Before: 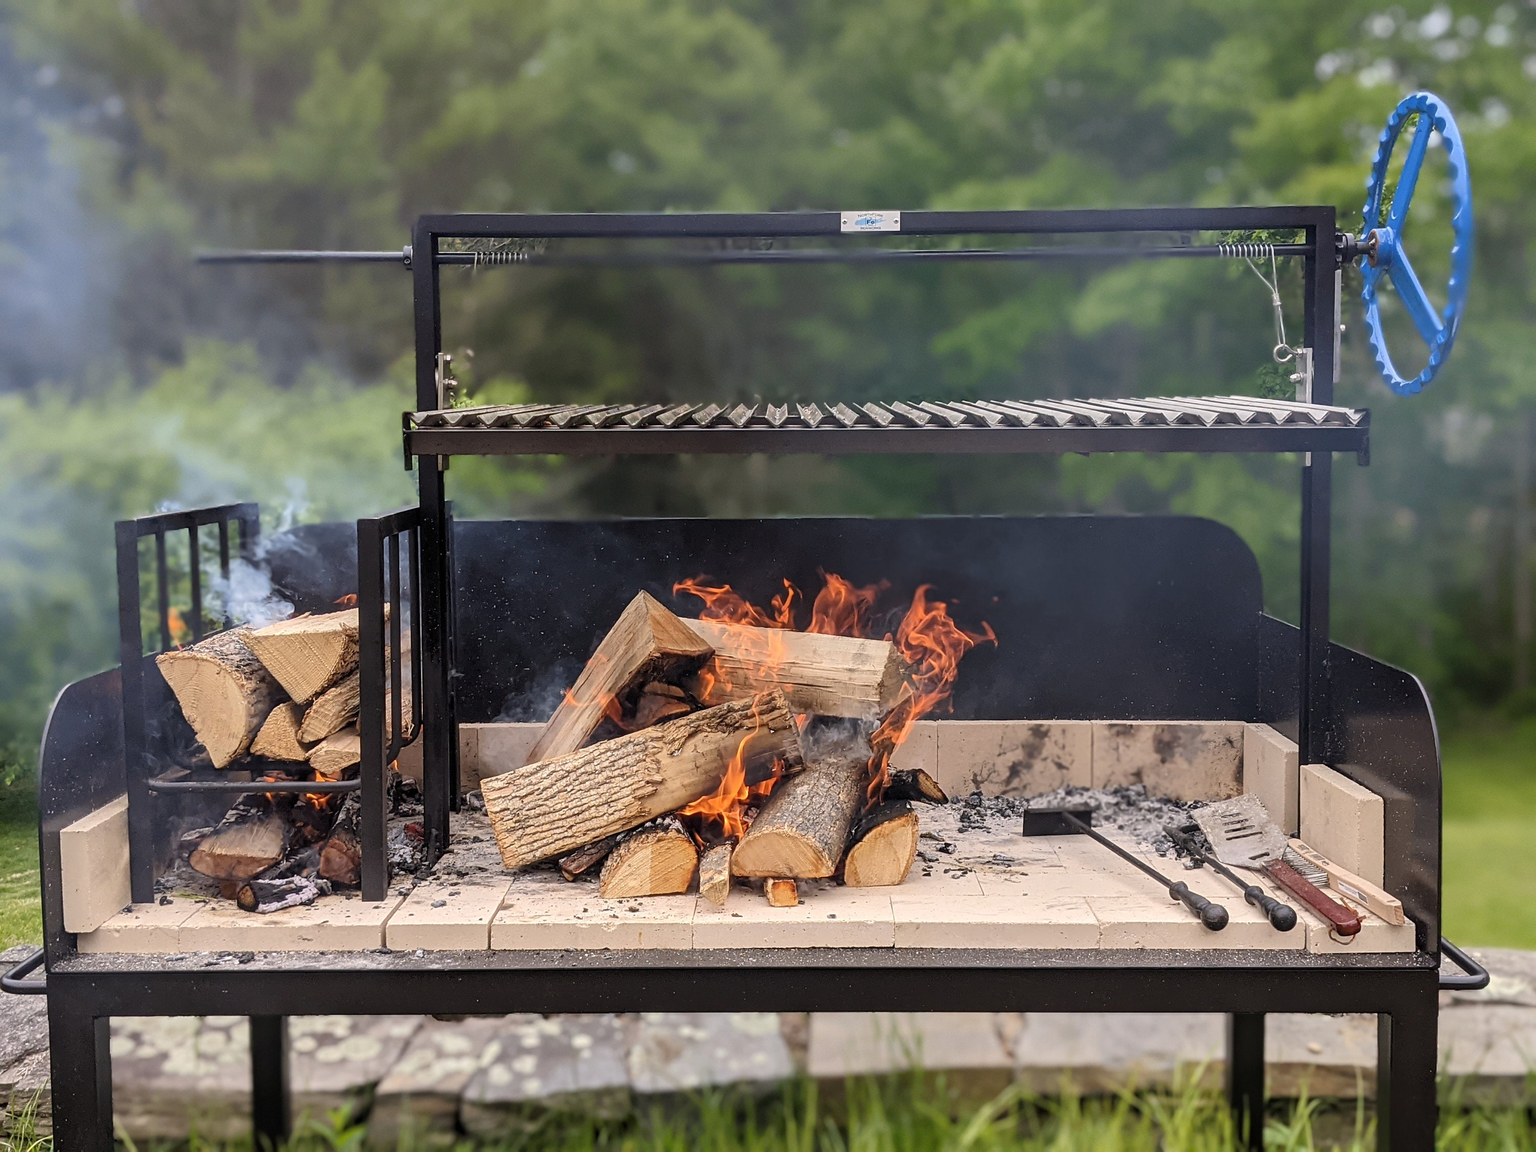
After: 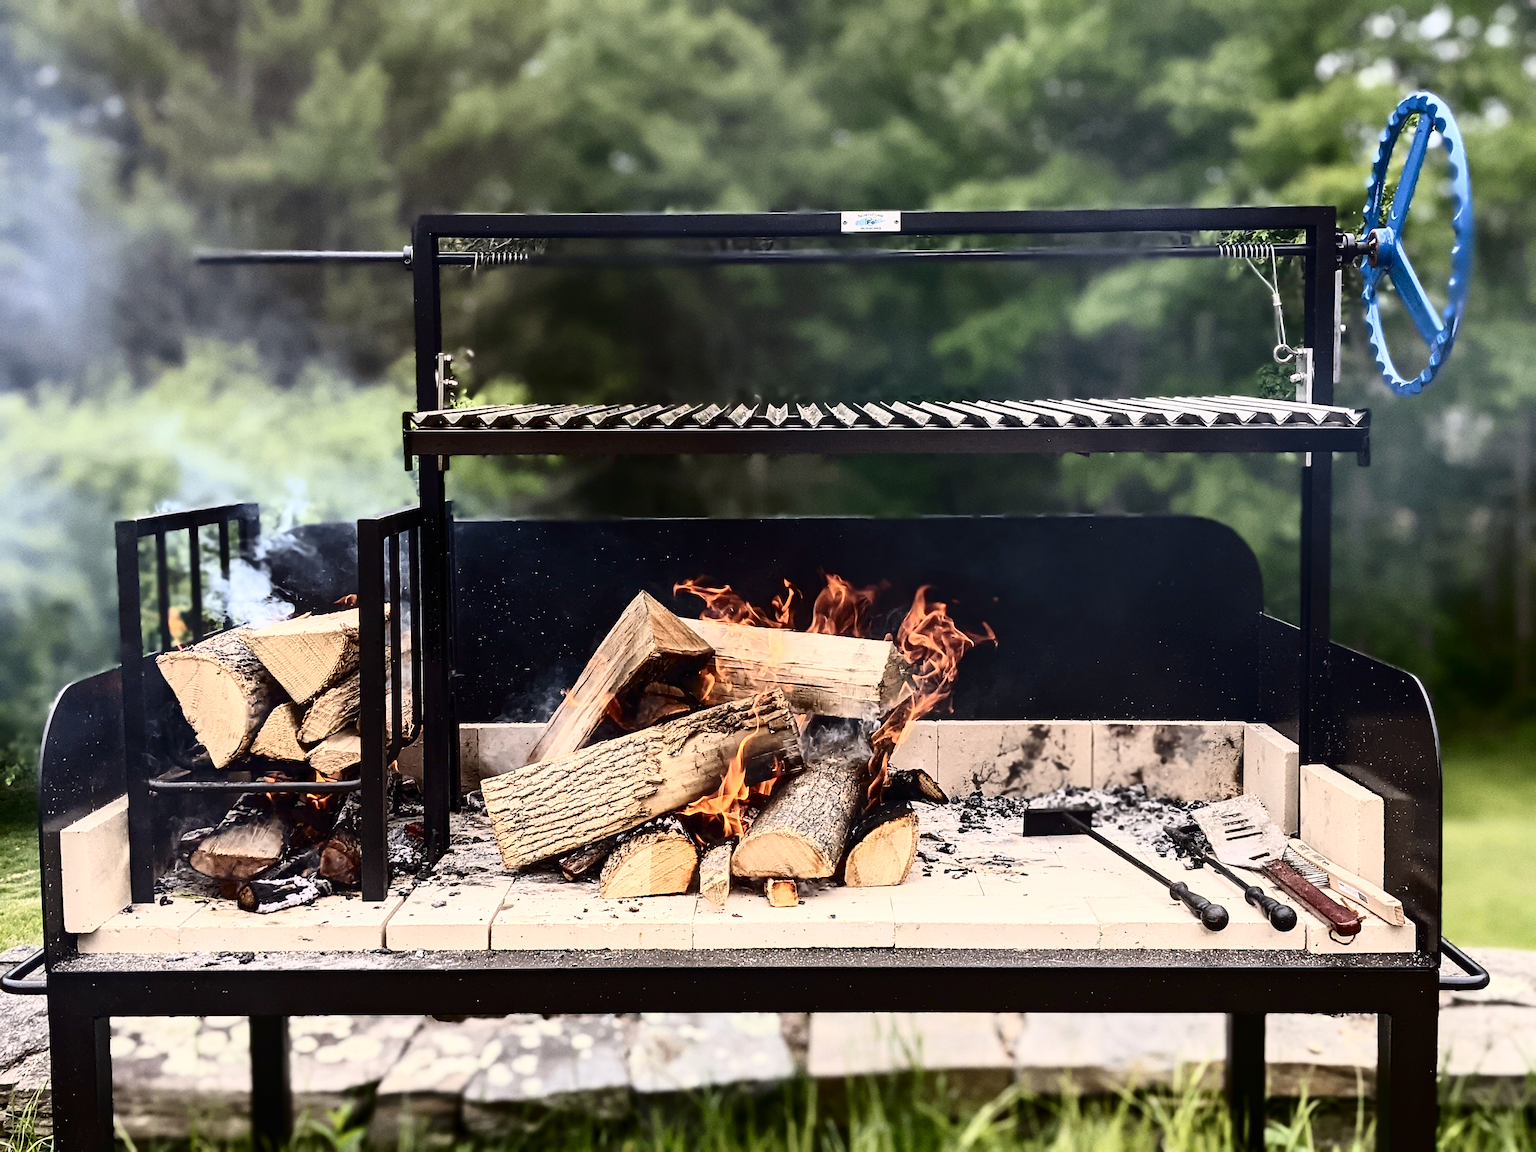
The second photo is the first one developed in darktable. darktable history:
tone curve: curves: ch0 [(0, 0) (0.003, 0.003) (0.011, 0.006) (0.025, 0.01) (0.044, 0.016) (0.069, 0.02) (0.1, 0.025) (0.136, 0.034) (0.177, 0.051) (0.224, 0.08) (0.277, 0.131) (0.335, 0.209) (0.399, 0.328) (0.468, 0.47) (0.543, 0.629) (0.623, 0.788) (0.709, 0.903) (0.801, 0.965) (0.898, 0.989) (1, 1)], color space Lab, independent channels
